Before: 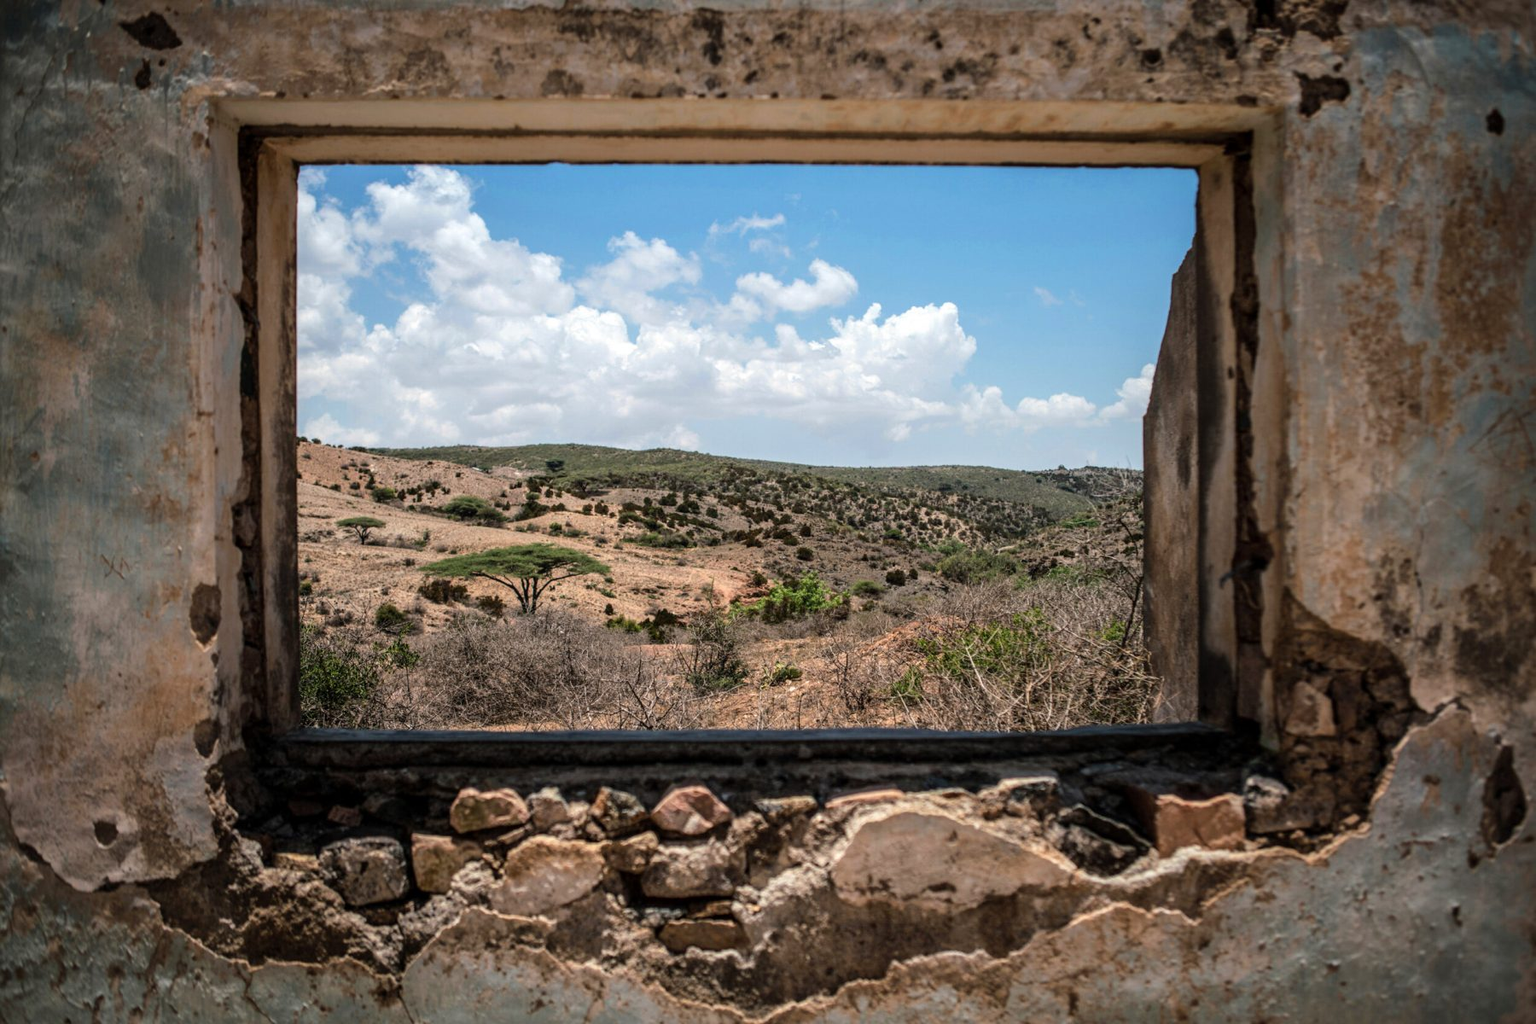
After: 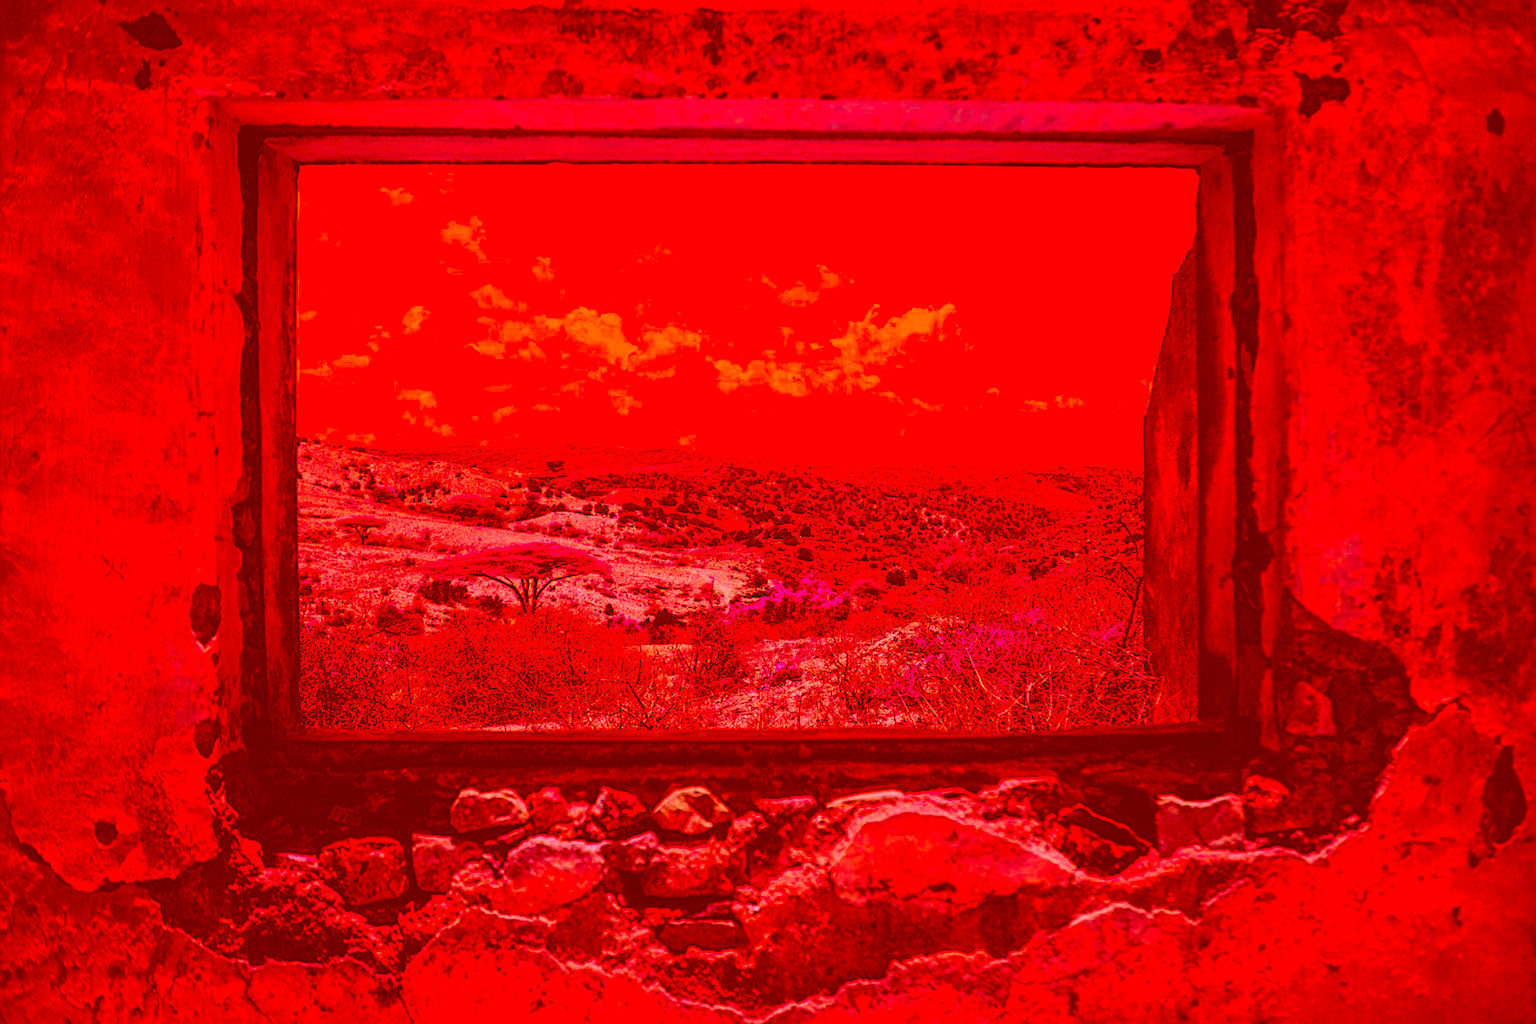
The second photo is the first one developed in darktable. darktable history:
color correction: highlights a* -39.48, highlights b* -39.34, shadows a* -39.21, shadows b* -39.23, saturation -2.97
sharpen: on, module defaults
